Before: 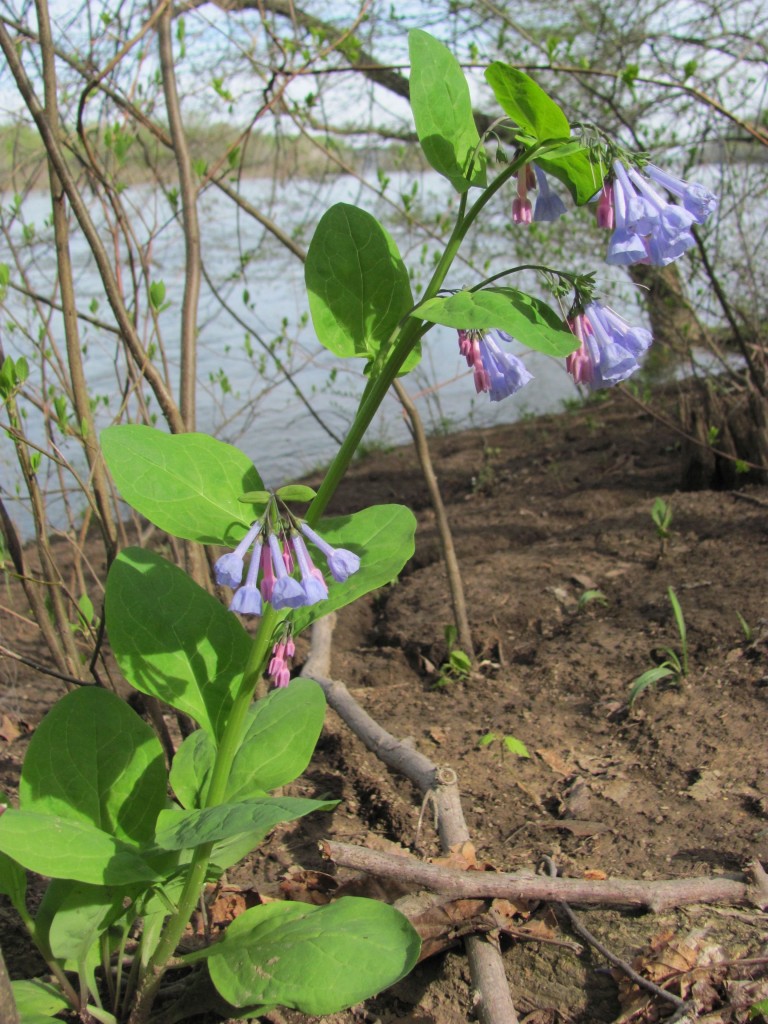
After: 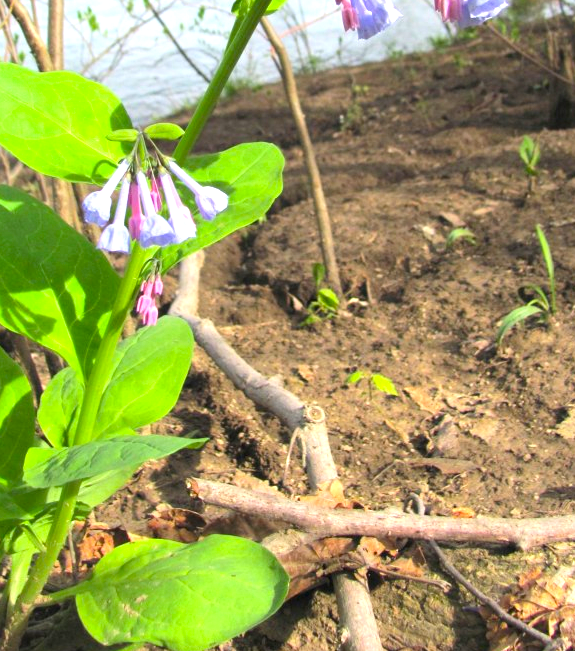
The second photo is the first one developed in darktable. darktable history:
crop and rotate: left 17.242%, top 35.369%, right 7.77%, bottom 0.992%
exposure: exposure 1.219 EV, compensate highlight preservation false
color balance rgb: perceptual saturation grading › global saturation 25.278%
